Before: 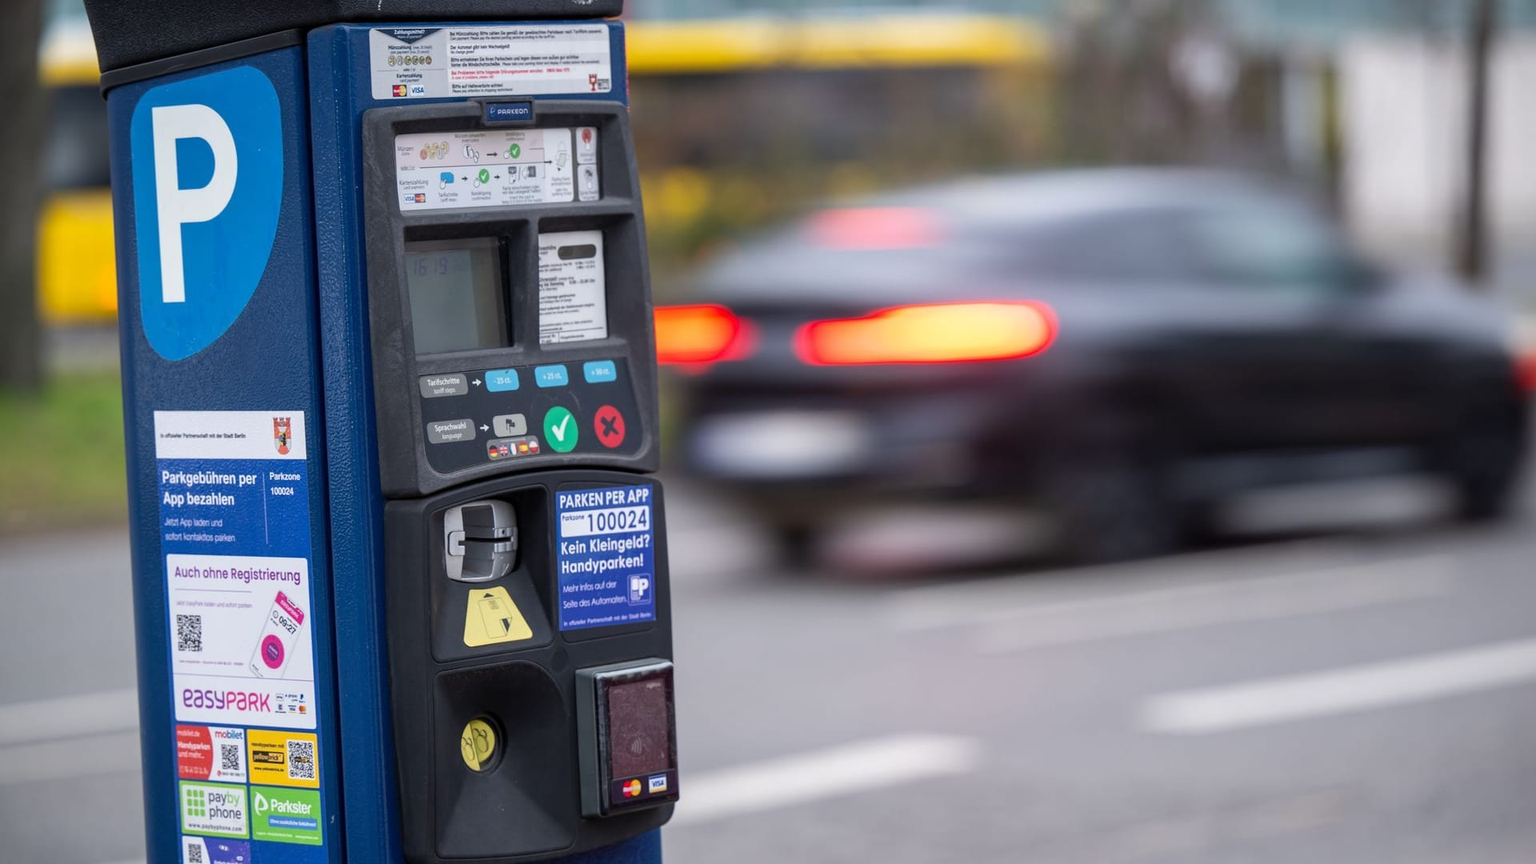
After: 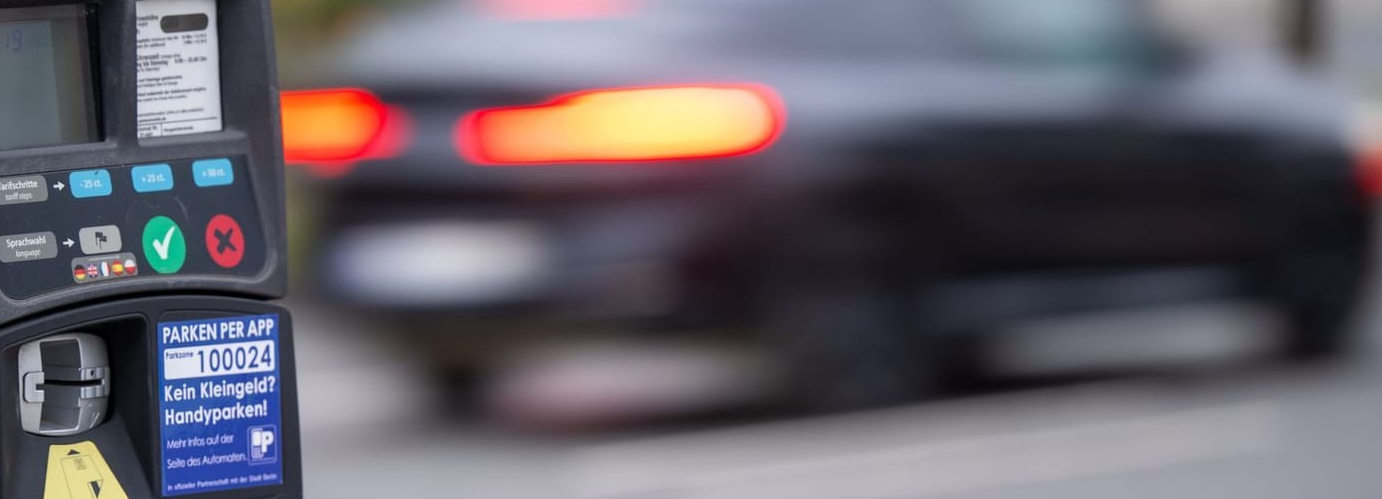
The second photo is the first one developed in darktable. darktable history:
crop and rotate: left 28.002%, top 27.107%, bottom 26.638%
